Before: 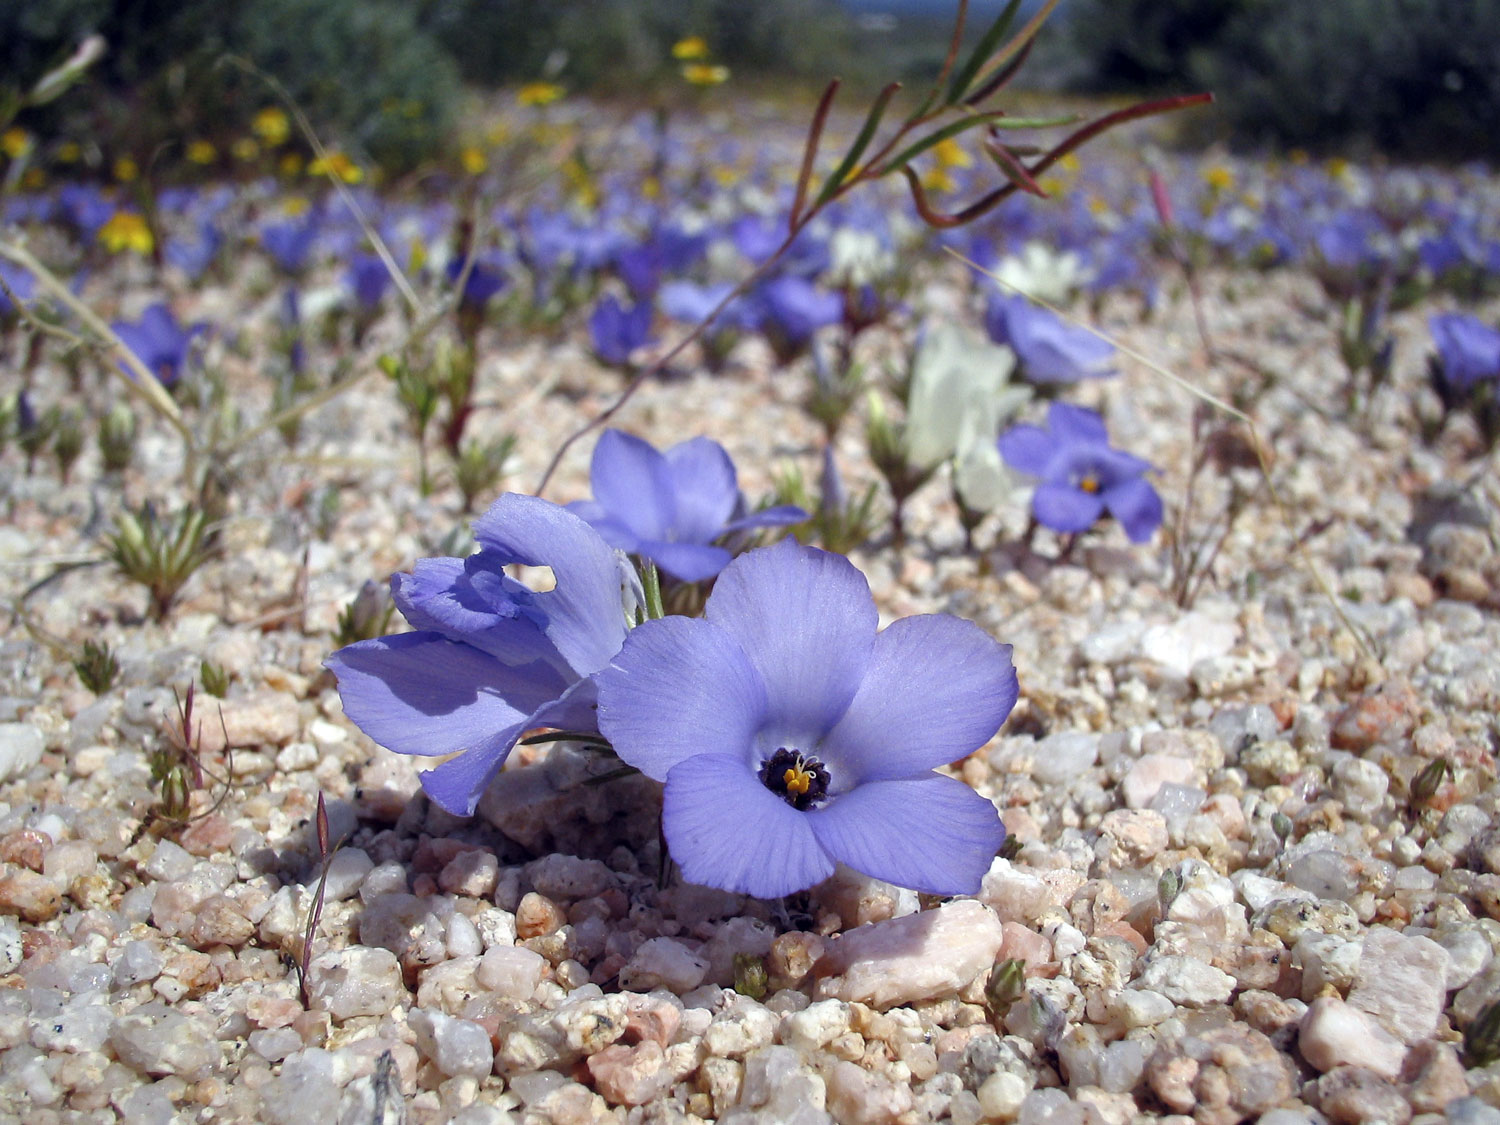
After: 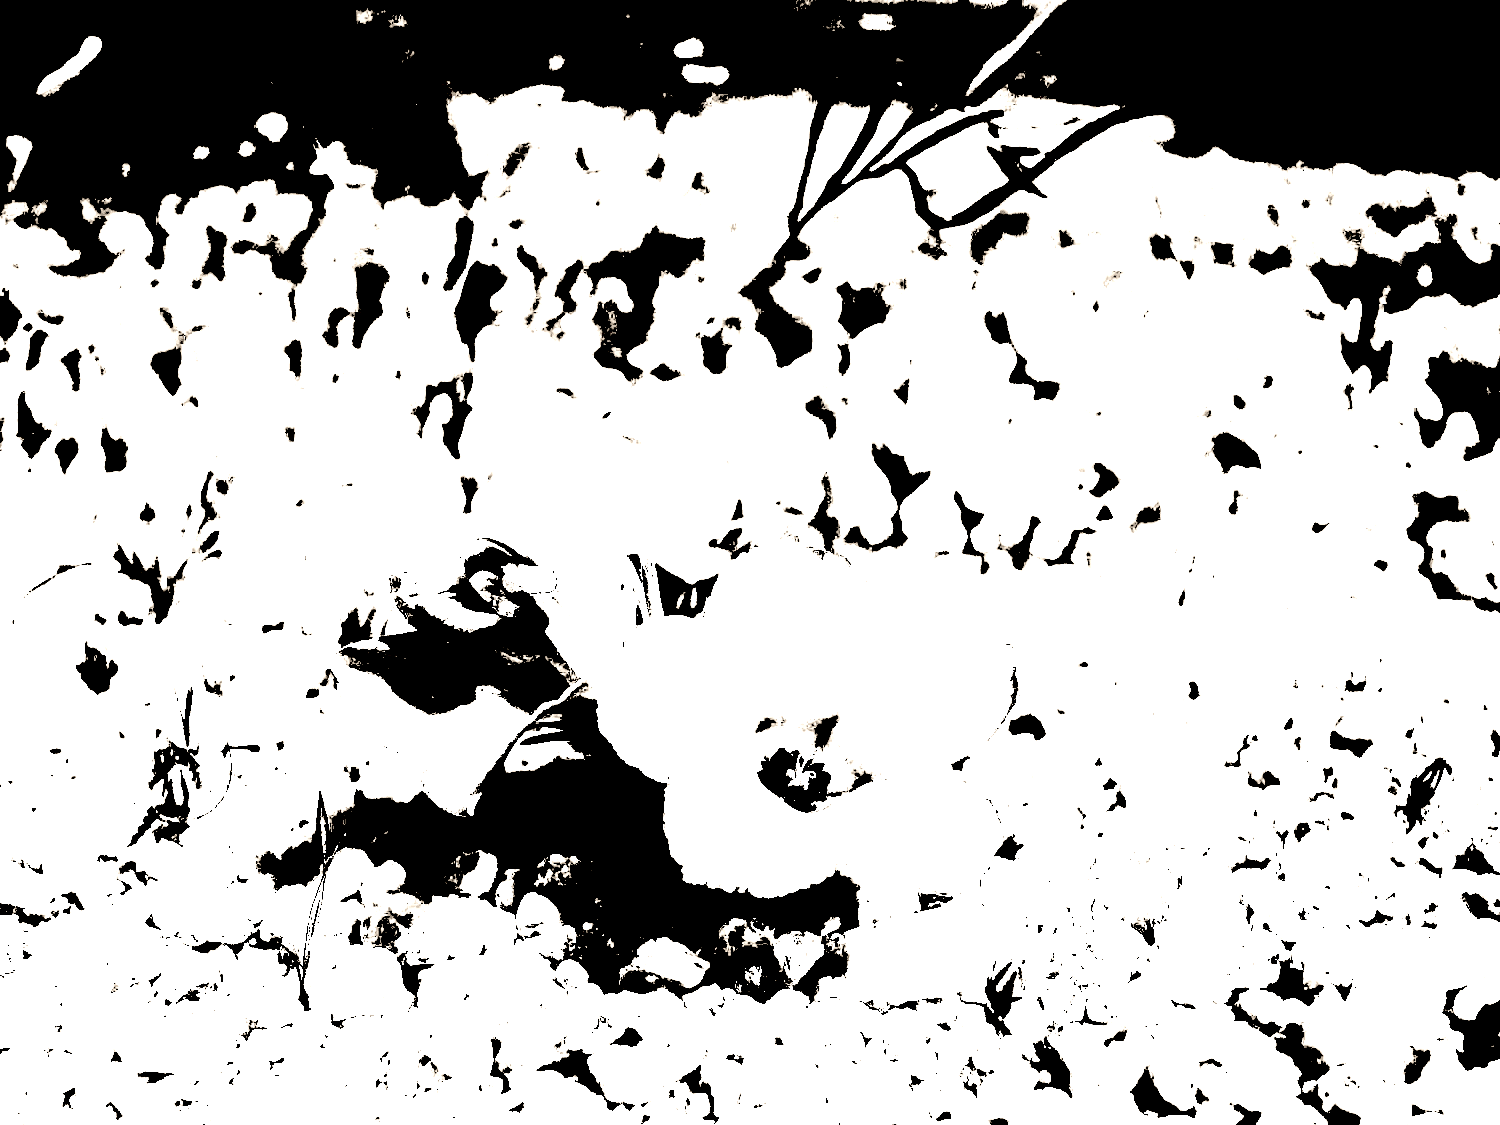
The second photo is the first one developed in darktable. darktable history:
exposure: black level correction 0.1, exposure 3 EV, compensate highlight preservation false
color correction: highlights a* 6.27, highlights b* 8.19, shadows a* 5.94, shadows b* 7.23, saturation 0.9
colorize: hue 34.49°, saturation 35.33%, source mix 100%, version 1
